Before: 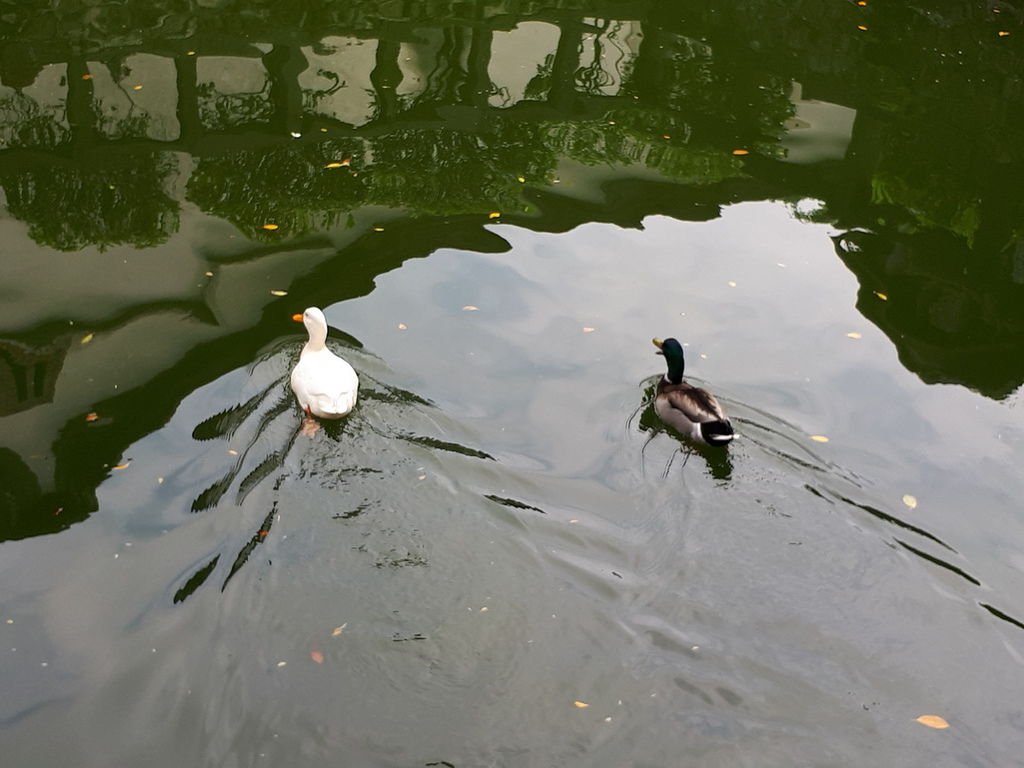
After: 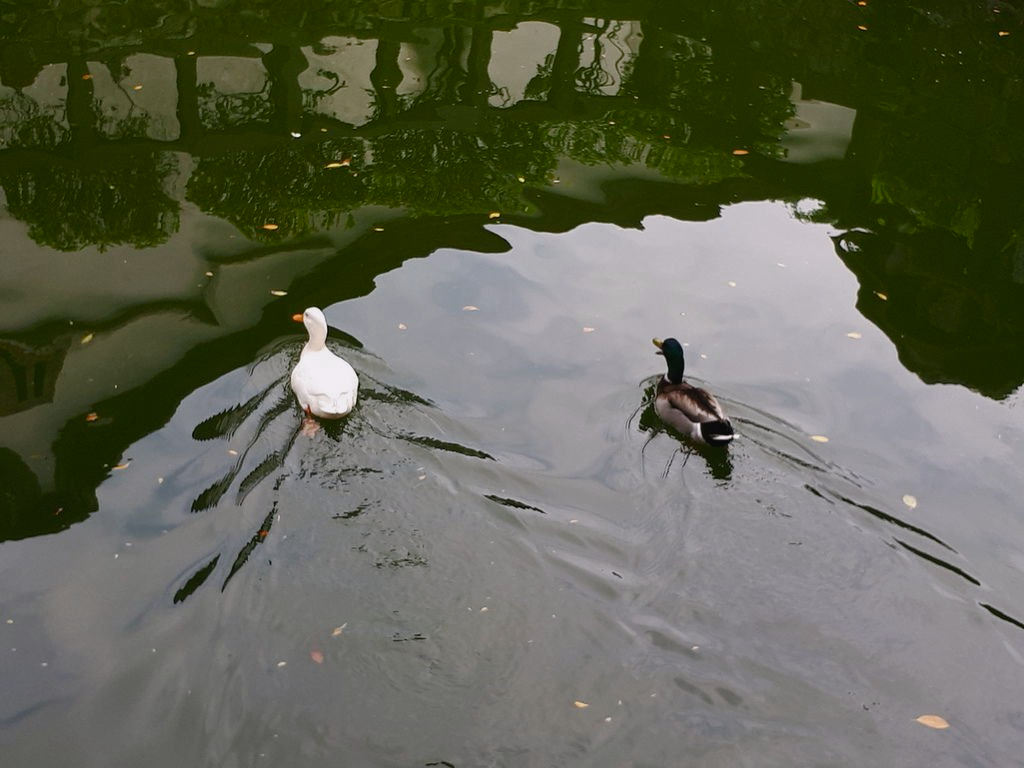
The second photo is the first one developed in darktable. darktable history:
white balance: red 1.009, blue 1.027
color balance rgb: shadows lift › luminance -10%, shadows lift › chroma 1%, shadows lift › hue 113°, power › luminance -15%, highlights gain › chroma 0.2%, highlights gain › hue 333°, global offset › luminance 0.5%, perceptual saturation grading › global saturation 20%, perceptual saturation grading › highlights -50%, perceptual saturation grading › shadows 25%, contrast -10%
